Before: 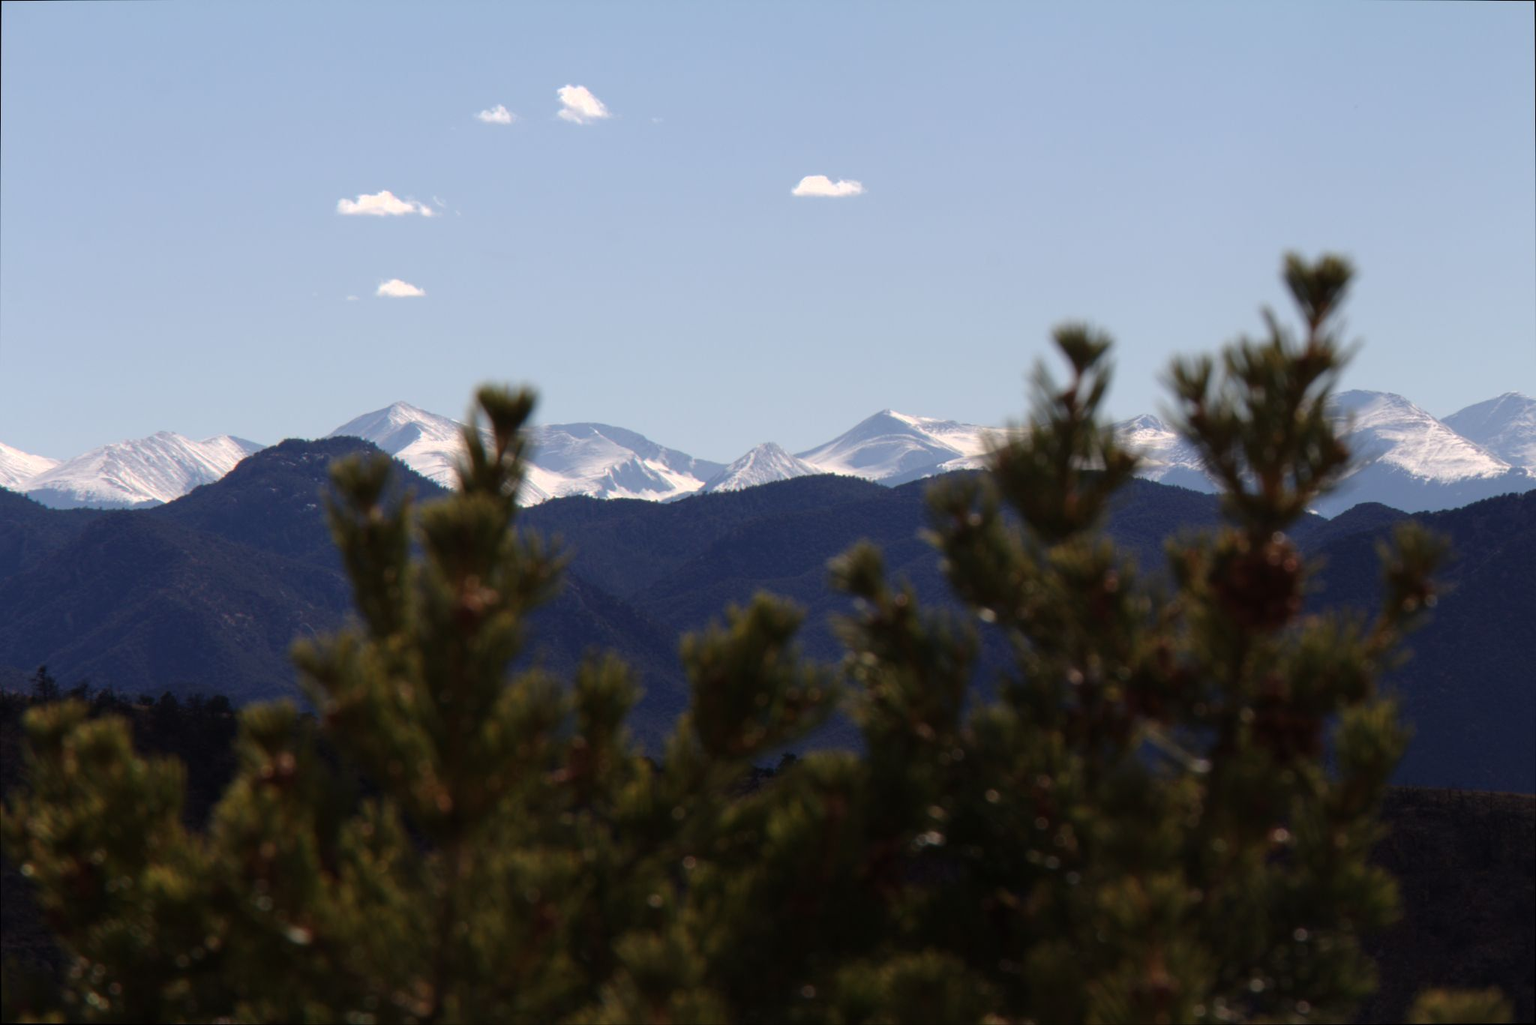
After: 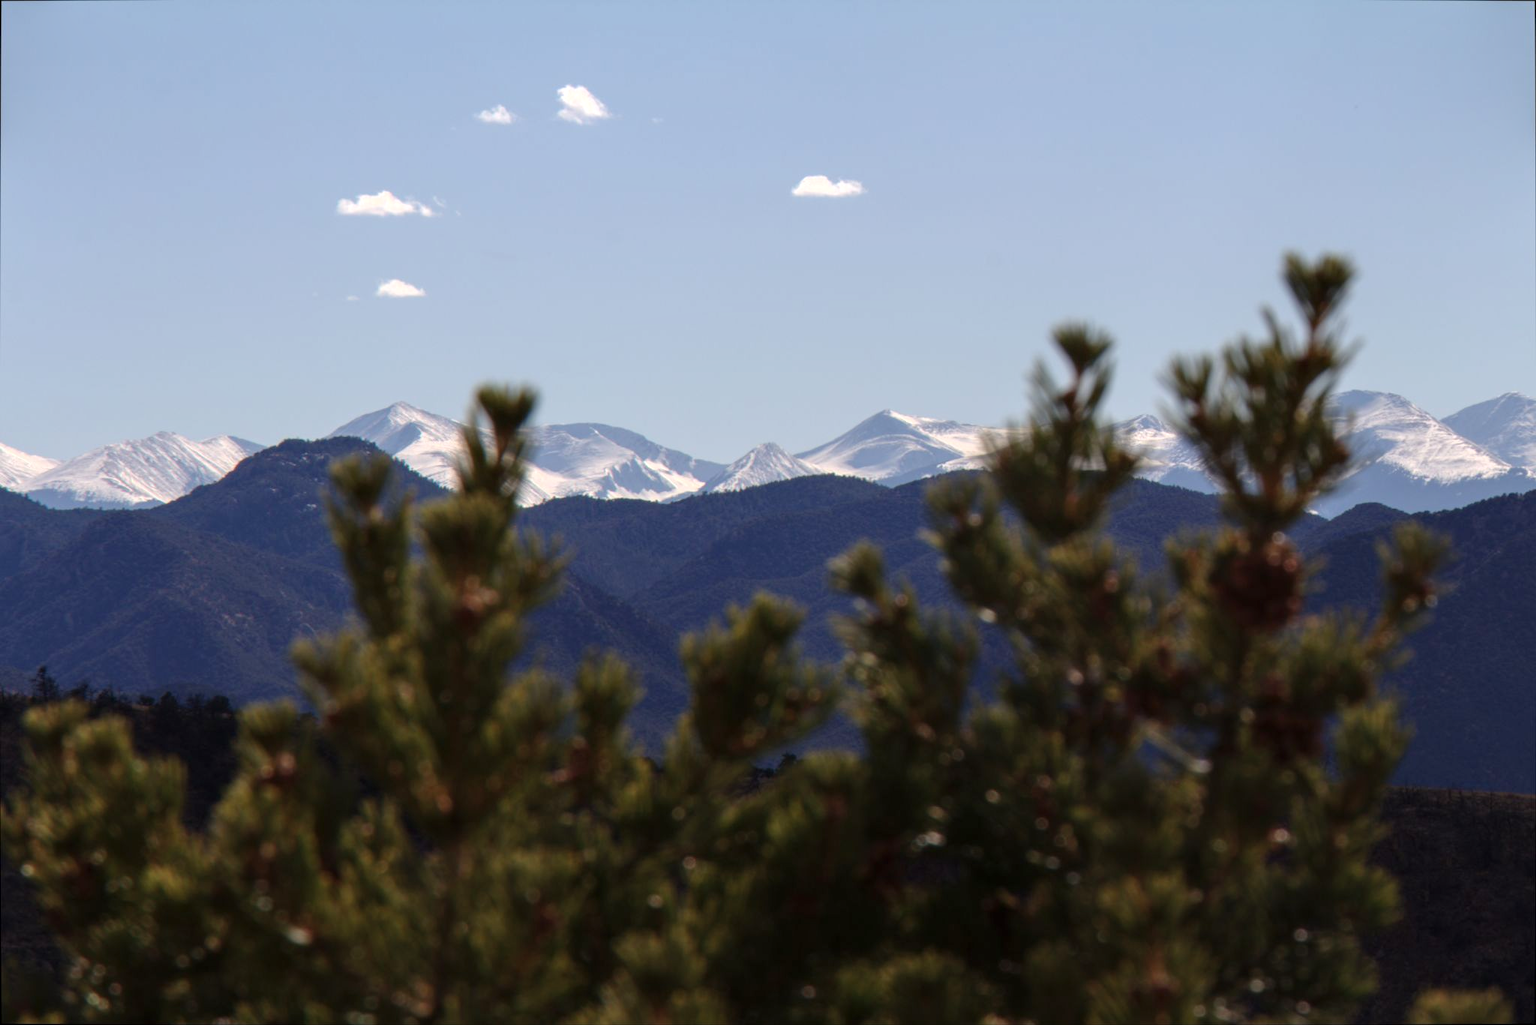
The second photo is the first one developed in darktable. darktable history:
levels: levels [0, 0.478, 1]
local contrast: on, module defaults
